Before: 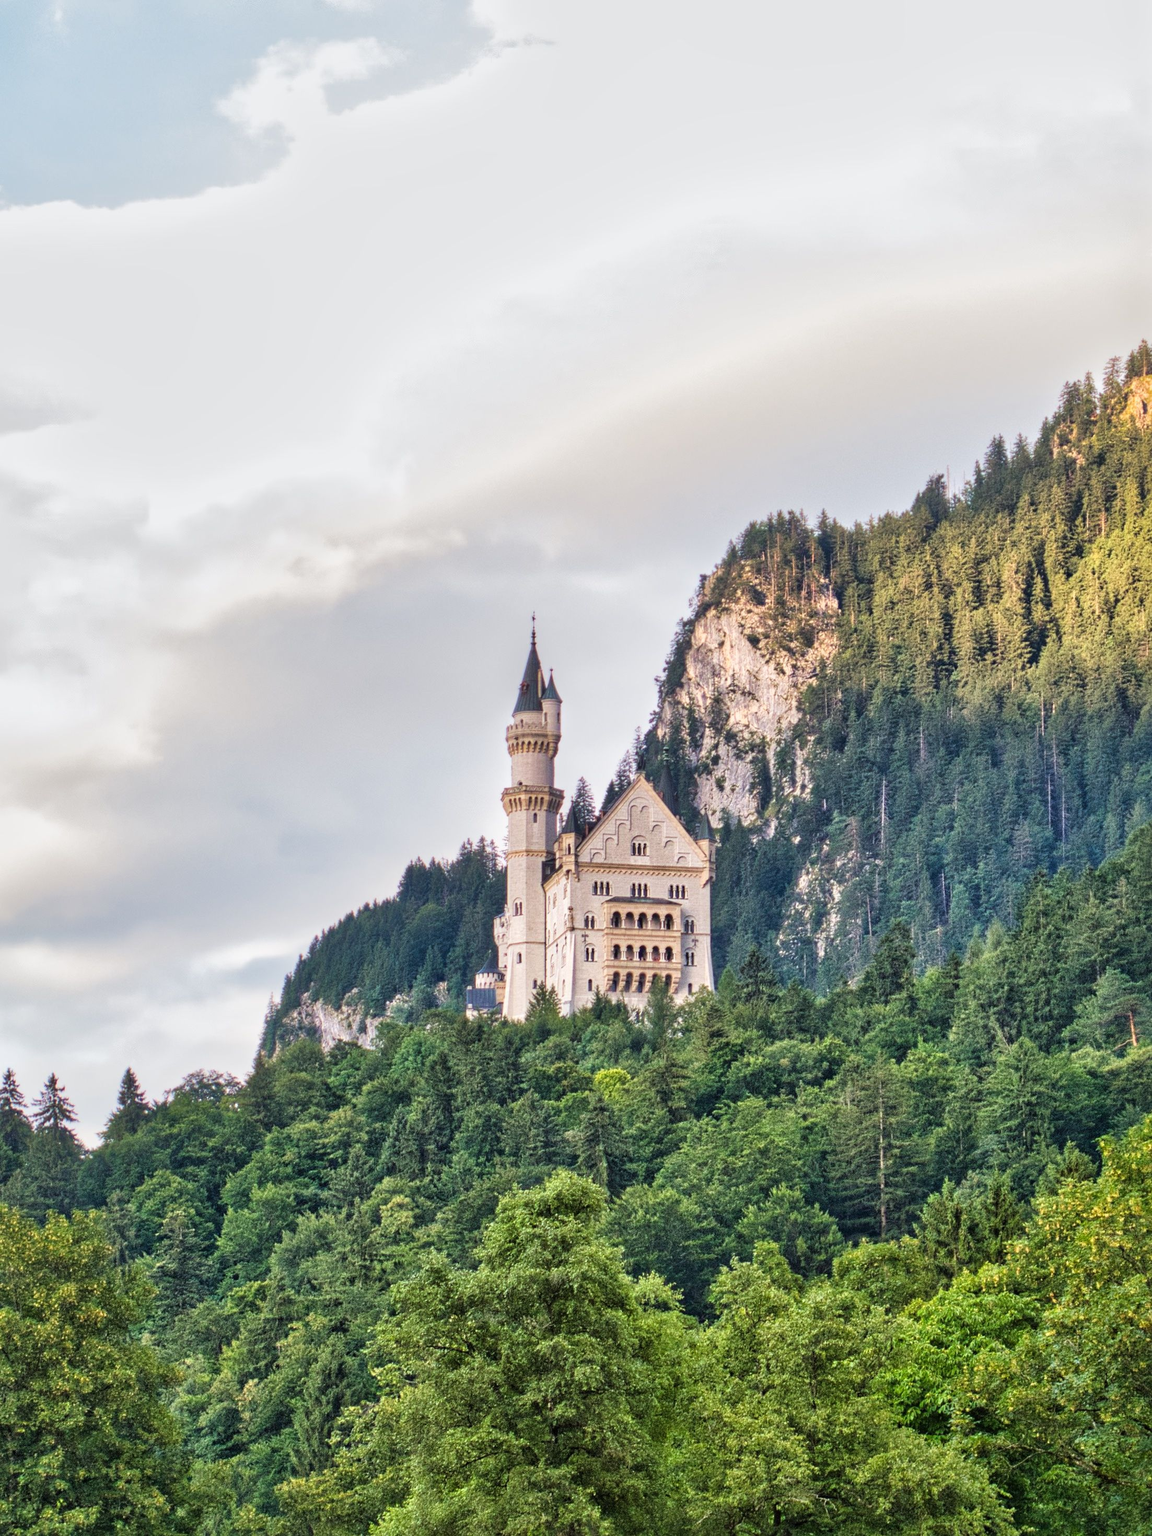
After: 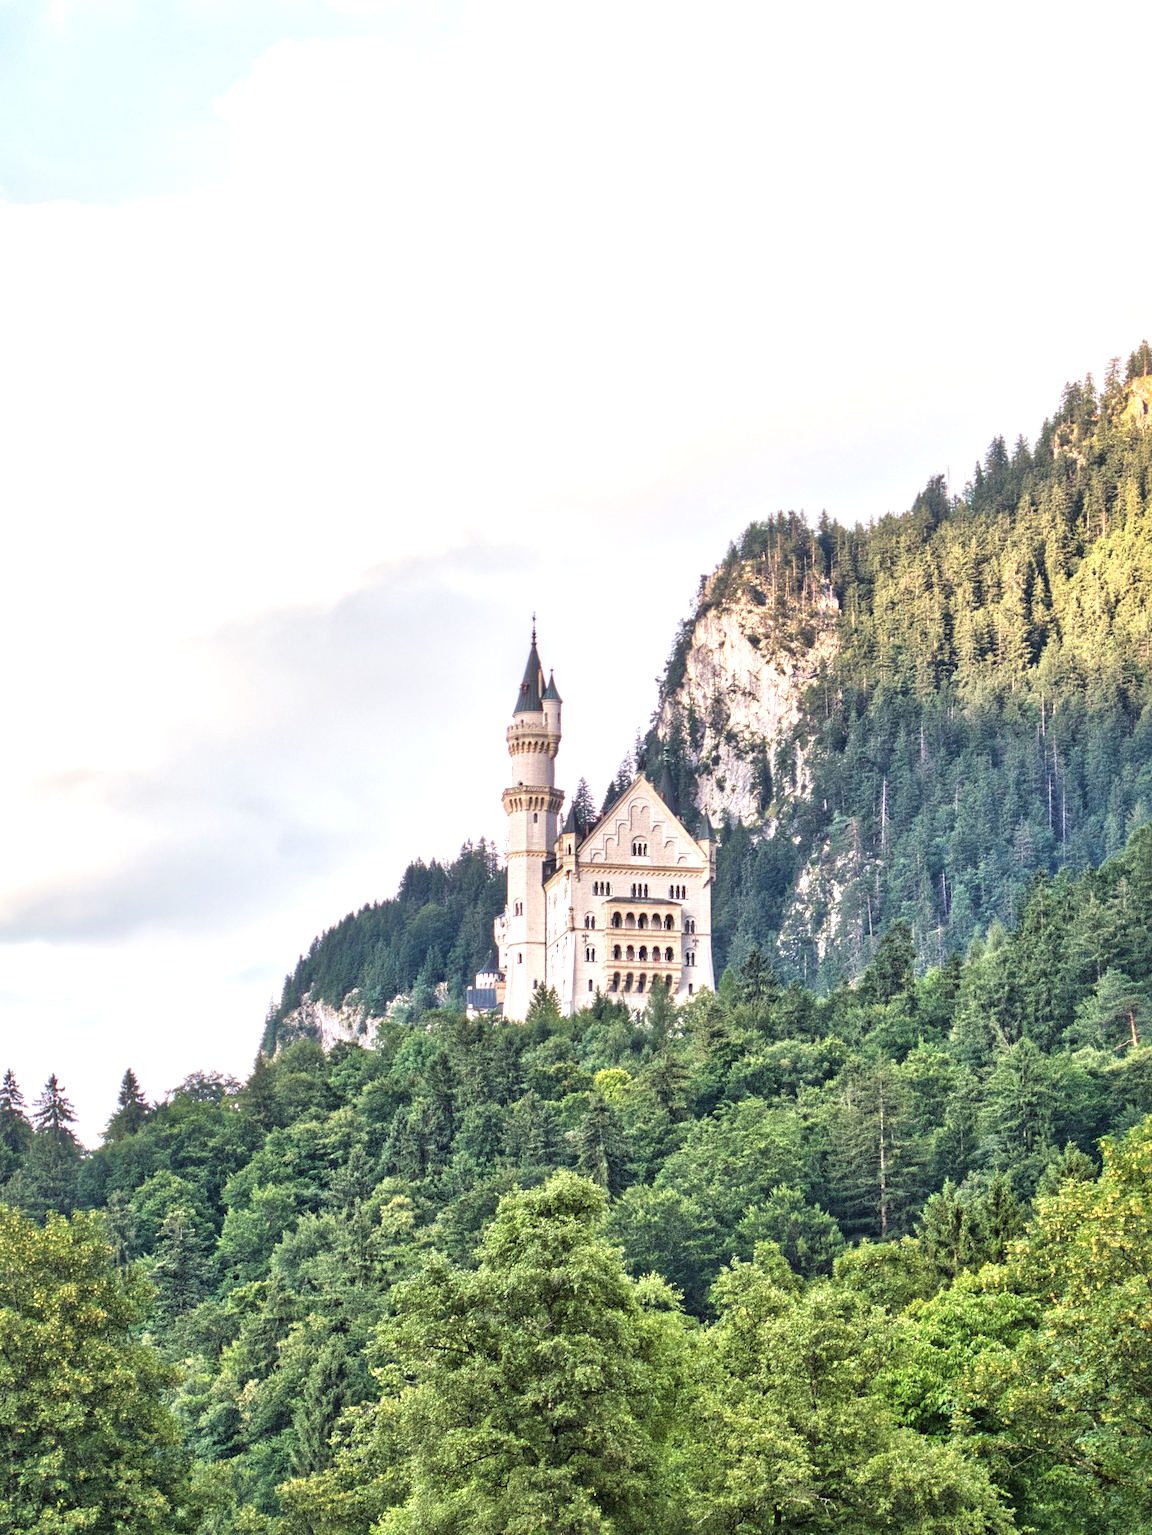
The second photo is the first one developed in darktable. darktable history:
exposure: exposure 0.64 EV, compensate highlight preservation false
contrast brightness saturation: saturation -0.17
